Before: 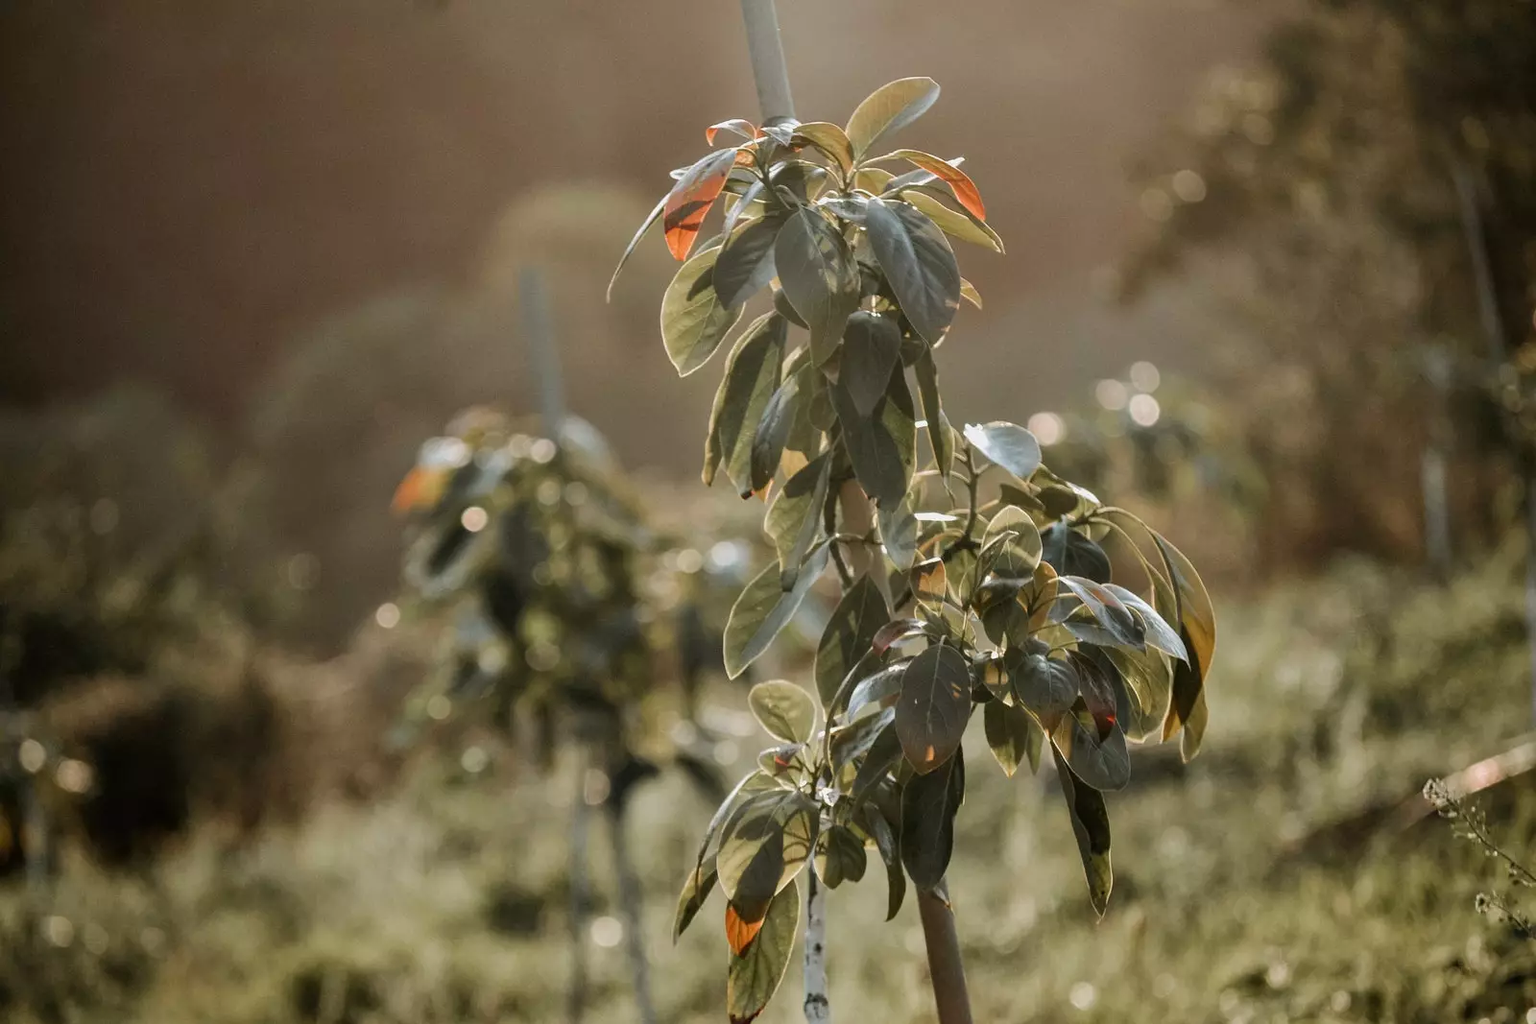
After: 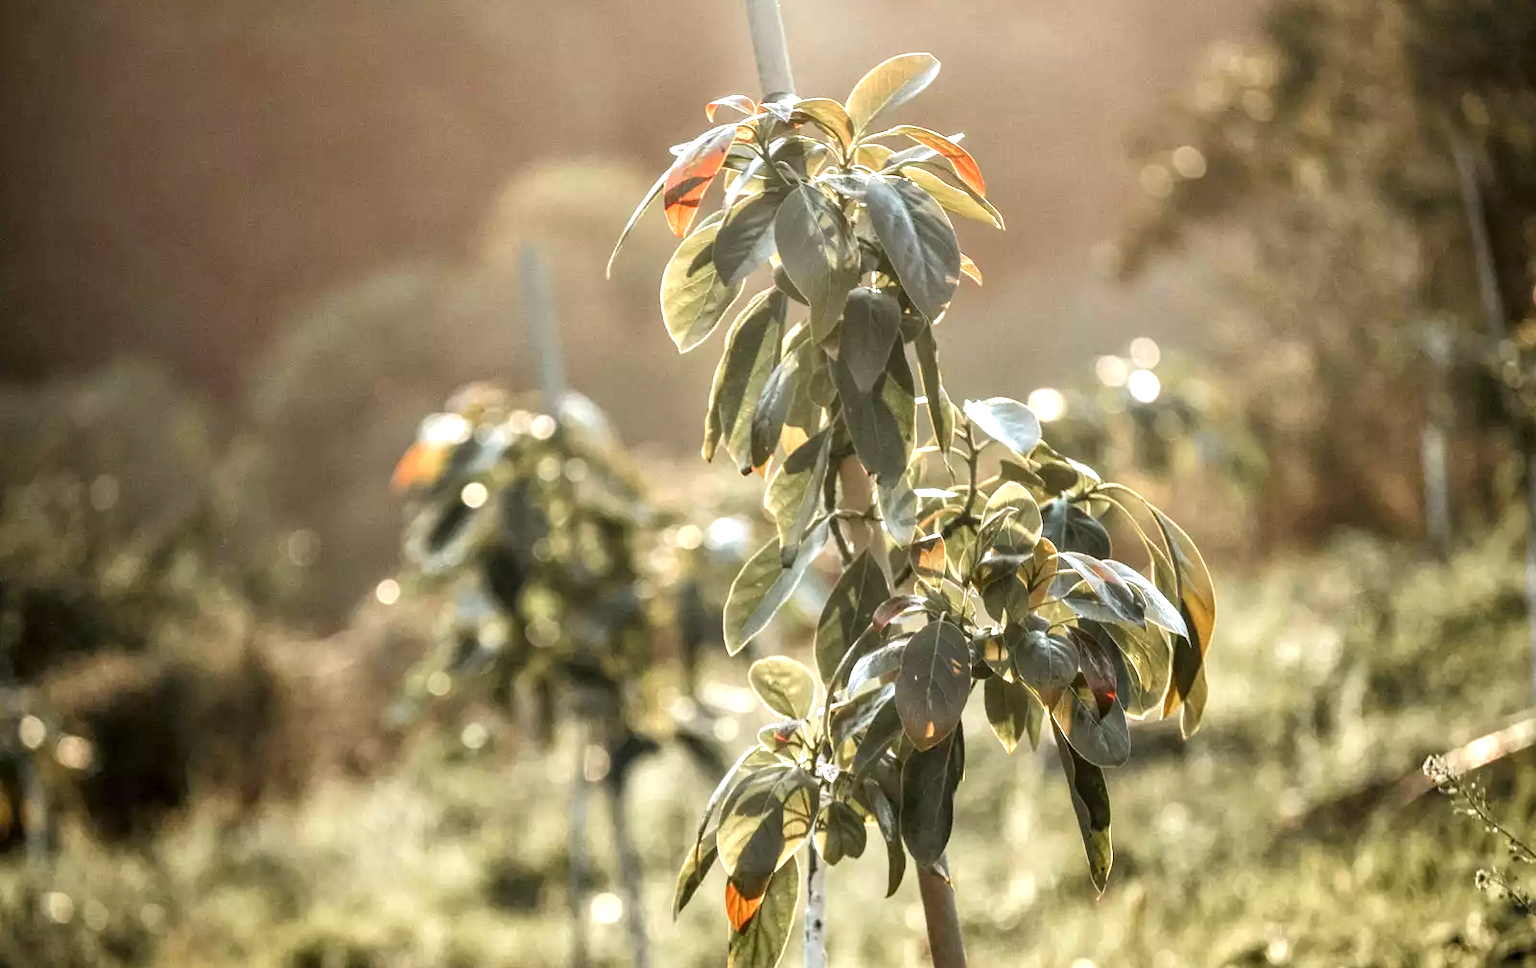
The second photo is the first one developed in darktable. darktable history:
local contrast: on, module defaults
exposure: exposure 1.09 EV, compensate highlight preservation false
crop and rotate: top 2.373%, bottom 3.042%
